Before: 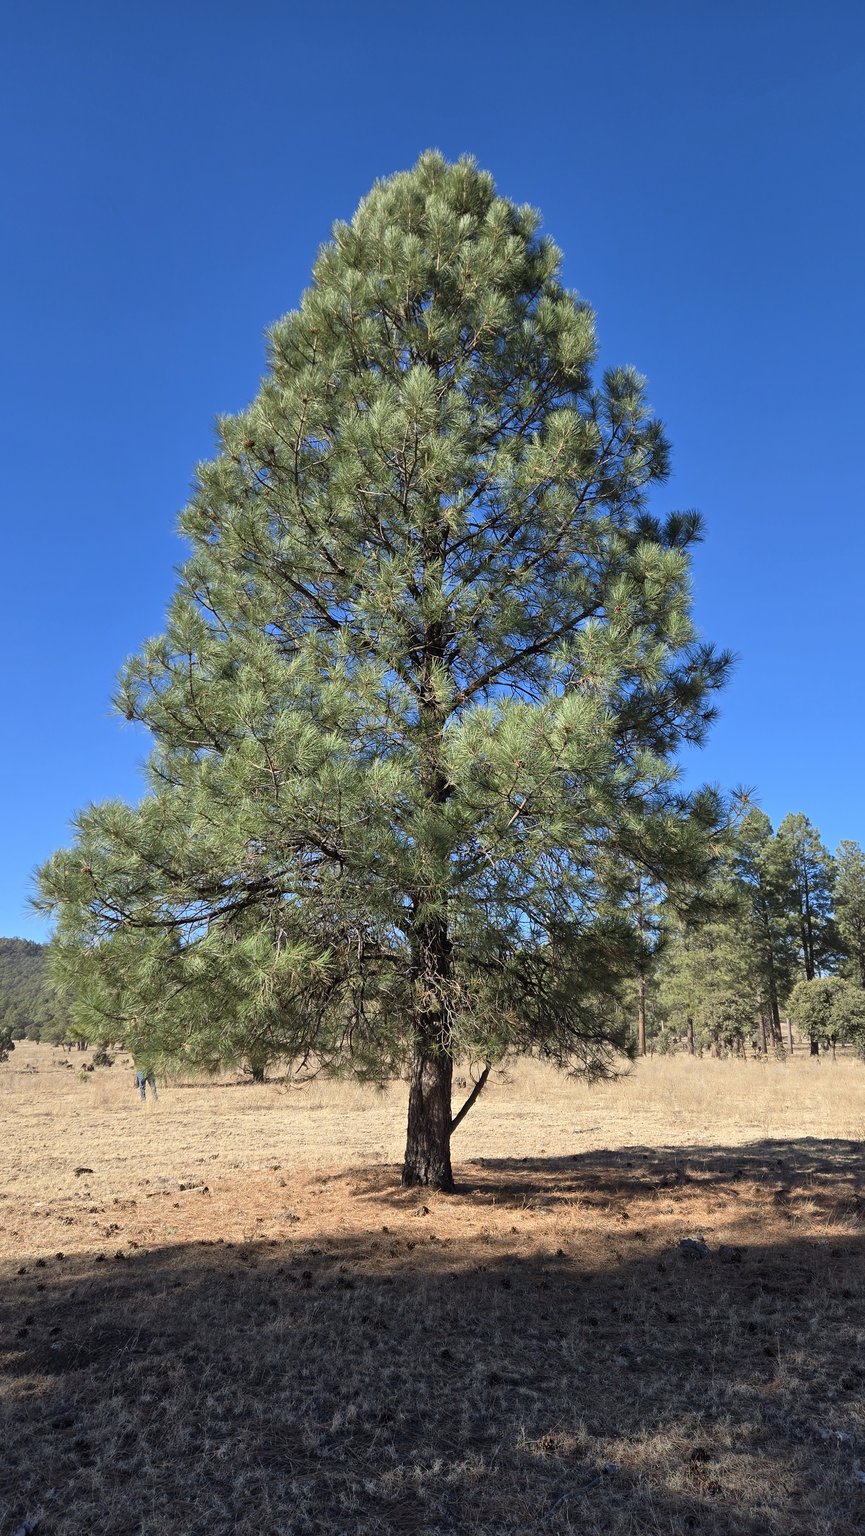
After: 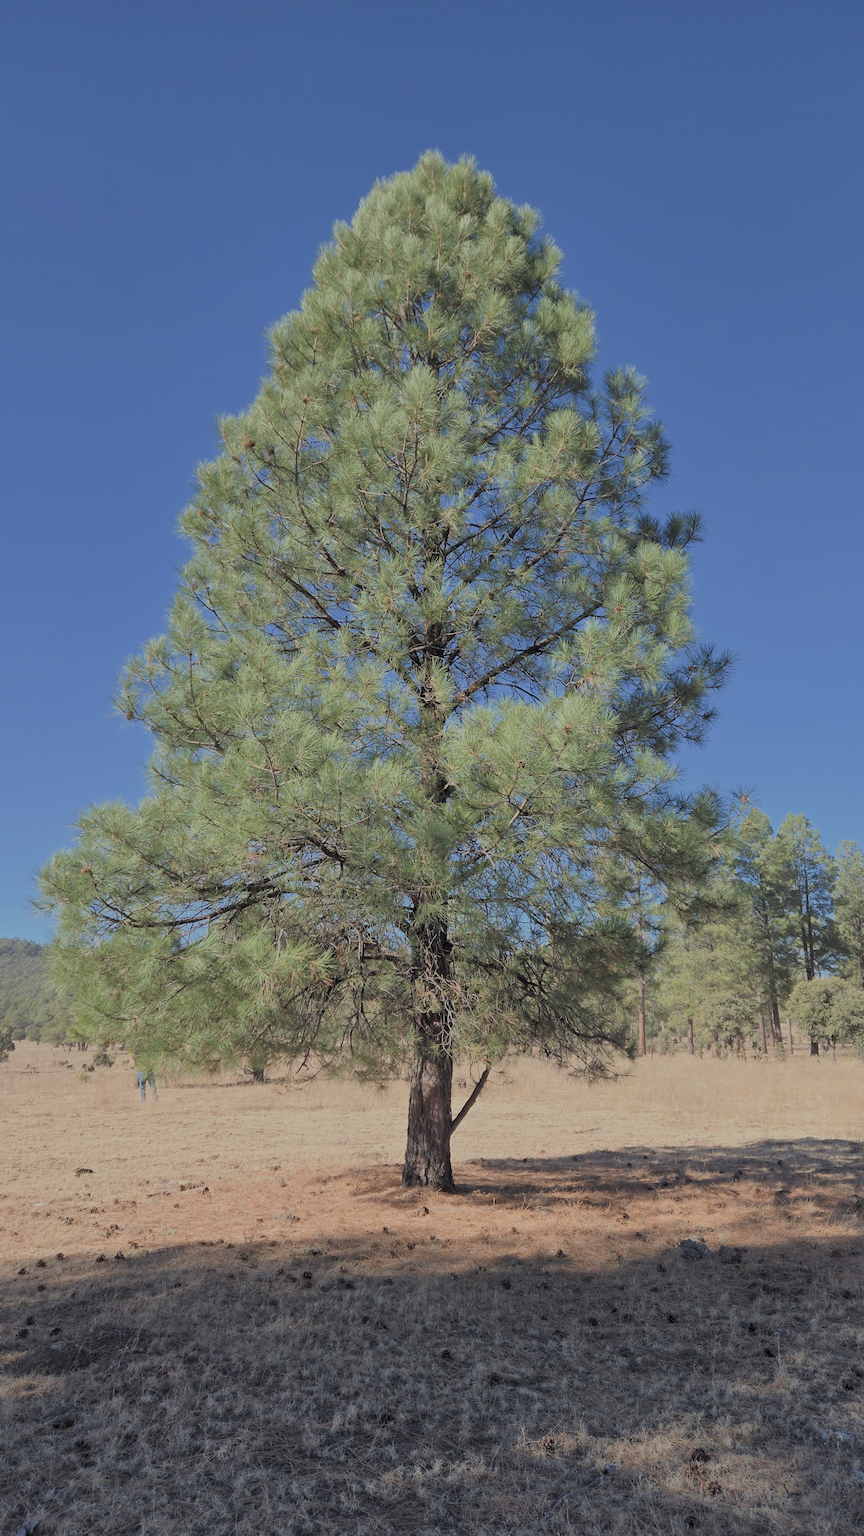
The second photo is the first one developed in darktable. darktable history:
exposure: black level correction 0, exposure 0.498 EV, compensate exposure bias true, compensate highlight preservation false
levels: levels [0.062, 0.494, 0.925]
contrast equalizer: y [[0.5 ×4, 0.467, 0.376], [0.5 ×6], [0.5 ×6], [0 ×6], [0 ×6]]
filmic rgb: black relative exposure -13.93 EV, white relative exposure 7.96 EV, hardness 3.74, latitude 49.86%, contrast 0.505
